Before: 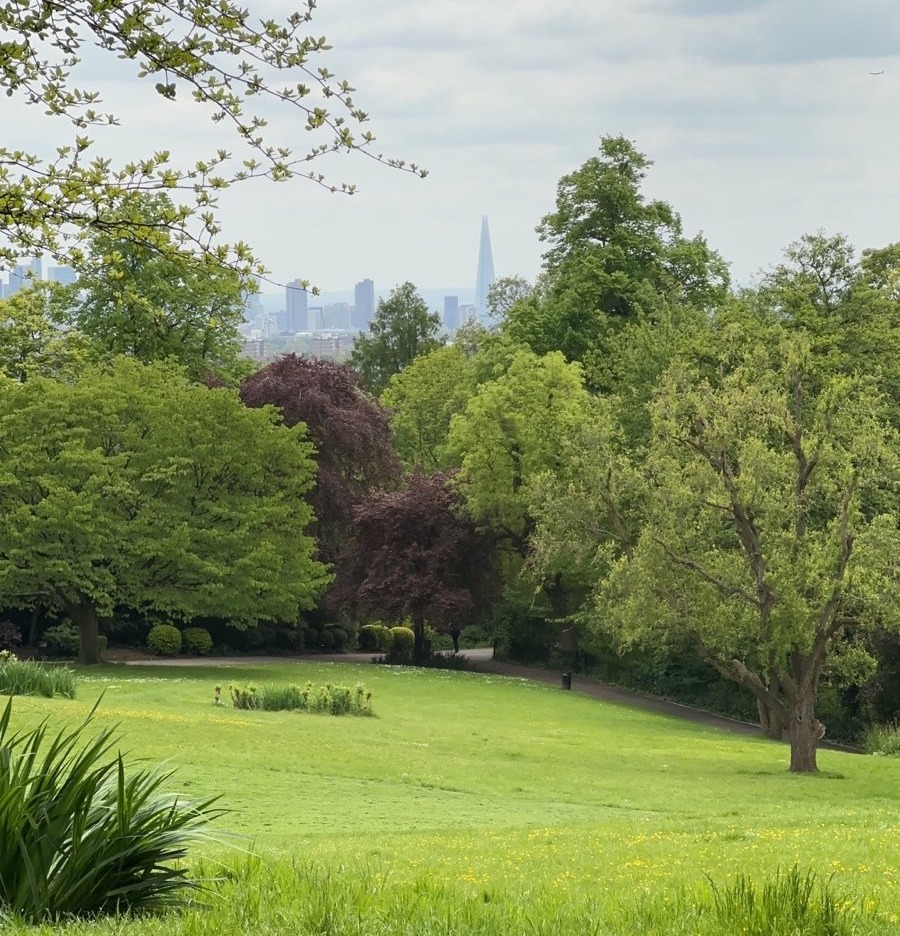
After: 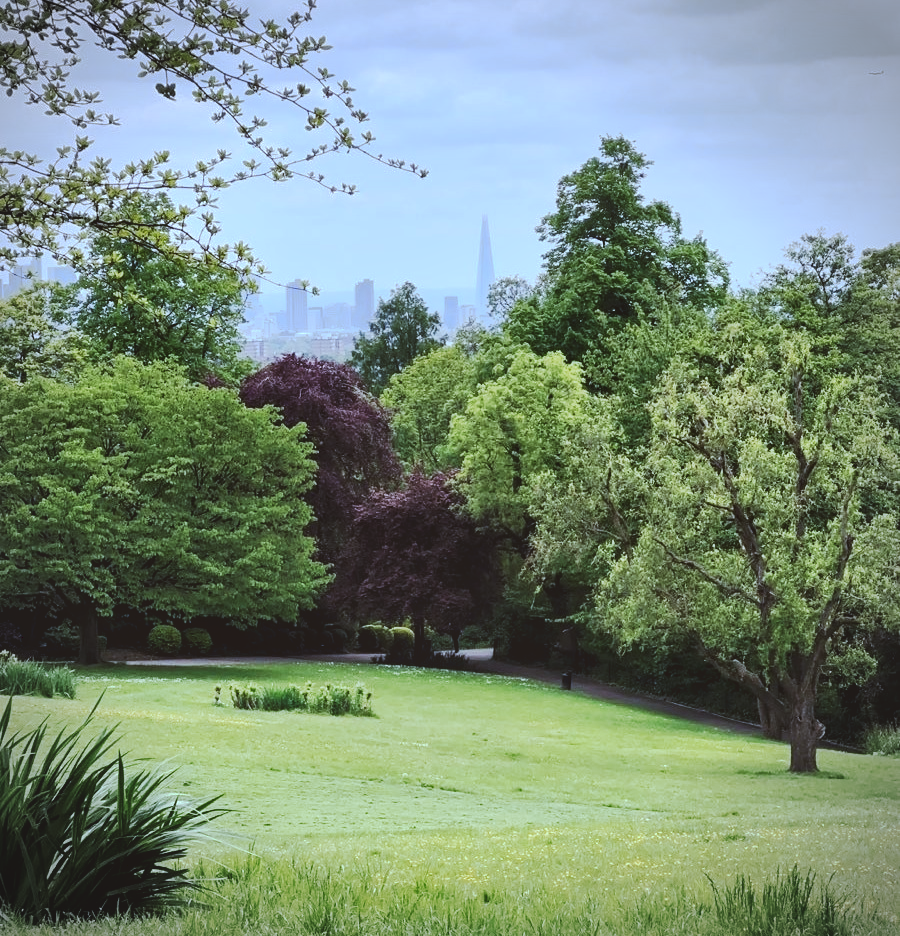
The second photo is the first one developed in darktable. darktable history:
vignetting: on, module defaults
tone curve: curves: ch0 [(0, 0) (0.003, 0.15) (0.011, 0.151) (0.025, 0.15) (0.044, 0.15) (0.069, 0.151) (0.1, 0.153) (0.136, 0.16) (0.177, 0.183) (0.224, 0.21) (0.277, 0.253) (0.335, 0.309) (0.399, 0.389) (0.468, 0.479) (0.543, 0.58) (0.623, 0.677) (0.709, 0.747) (0.801, 0.808) (0.898, 0.87) (1, 1)], preserve colors none
local contrast: mode bilateral grid, contrast 25, coarseness 60, detail 151%, midtone range 0.2
color correction: highlights a* -4.98, highlights b* -3.76, shadows a* 3.83, shadows b* 4.08
color calibration: illuminant as shot in camera, x 0.379, y 0.396, temperature 4138.76 K
